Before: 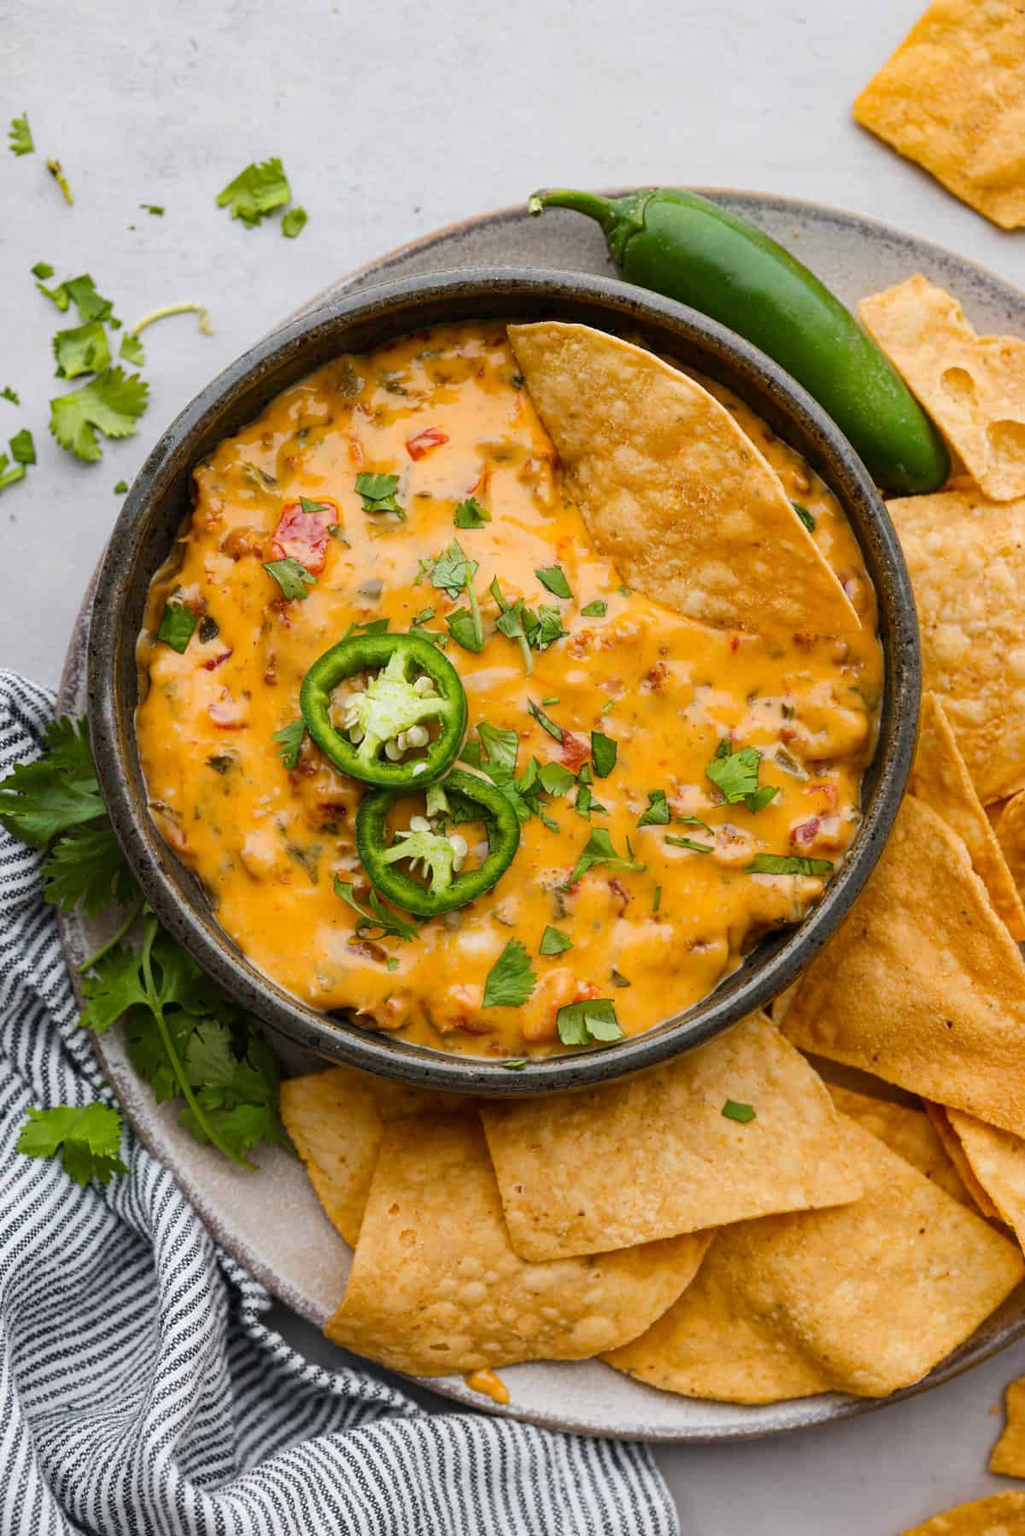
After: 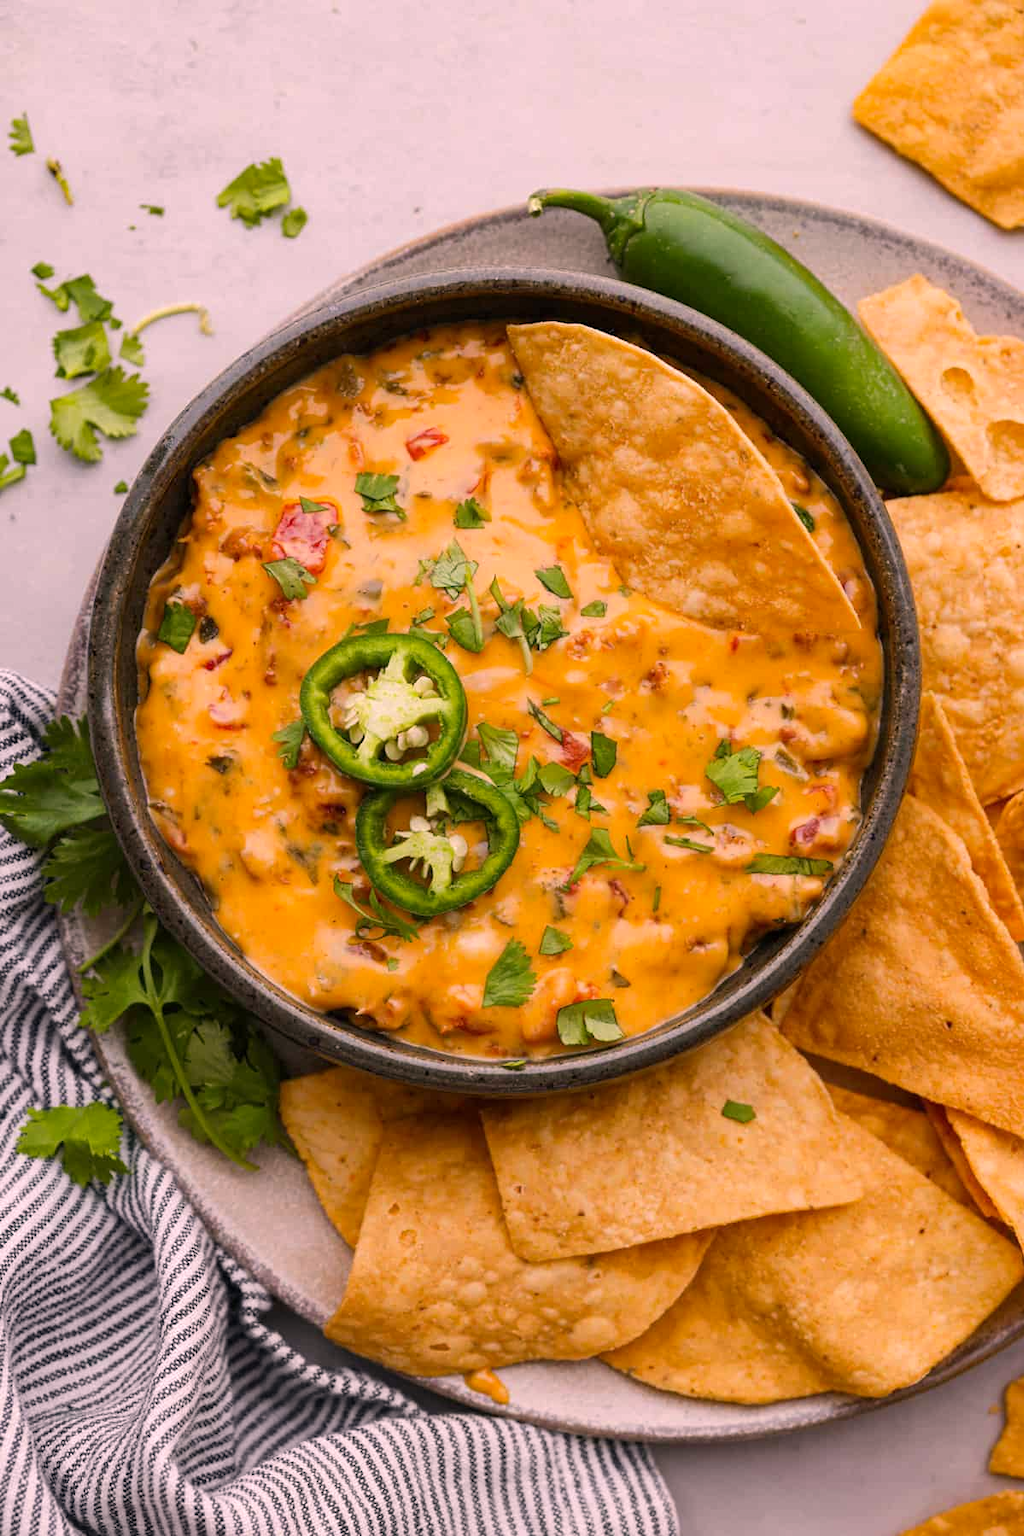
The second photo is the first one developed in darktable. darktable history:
color correction: highlights a* 14.72, highlights b* 4.69
